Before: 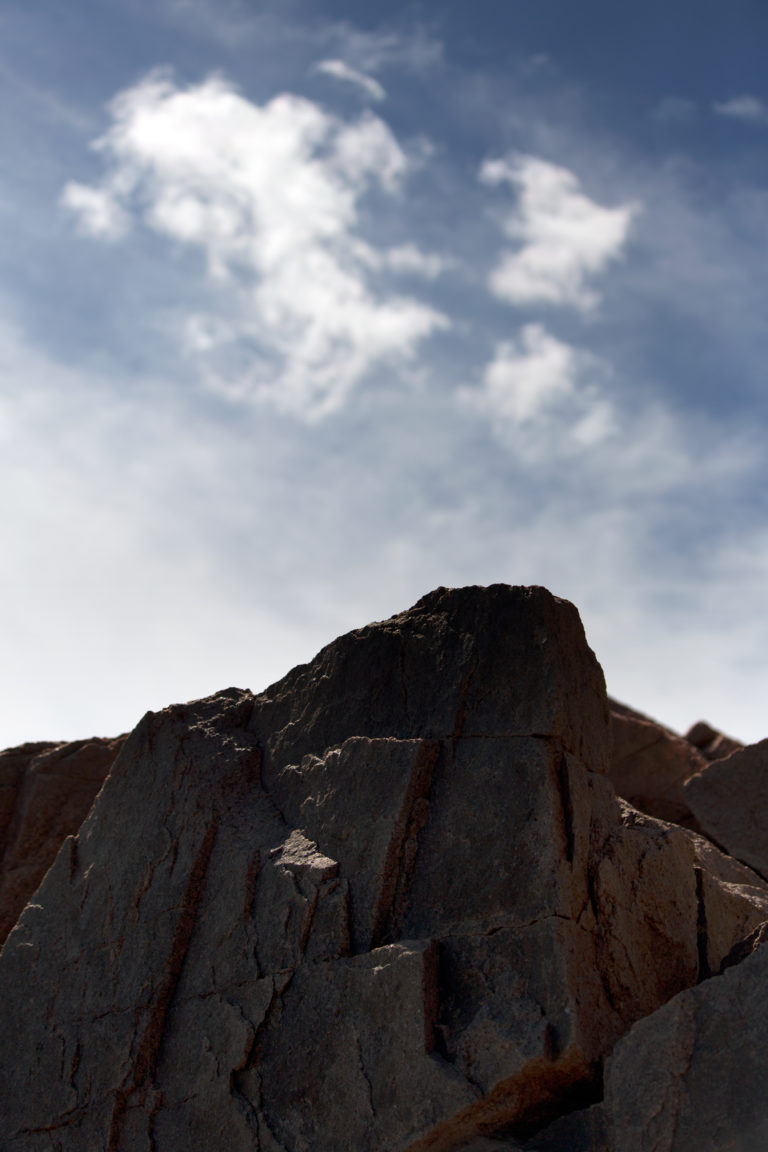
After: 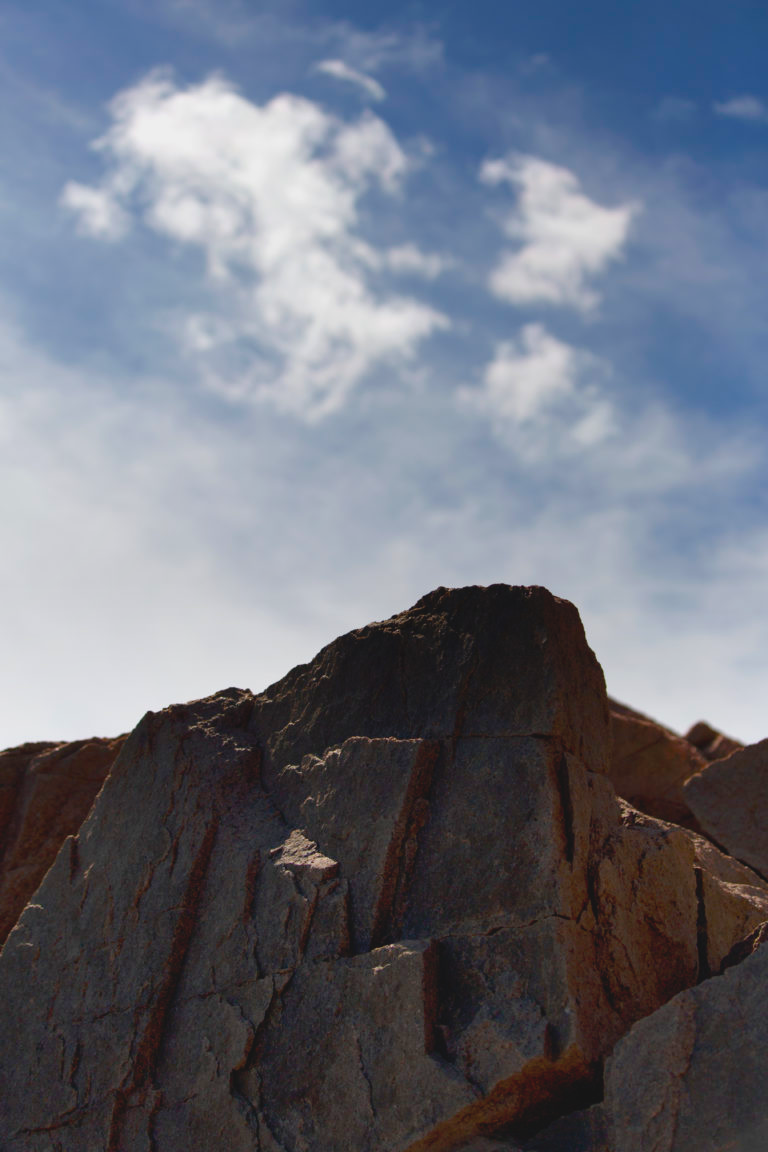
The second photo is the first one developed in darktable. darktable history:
contrast brightness saturation: contrast -0.116
shadows and highlights: shadows 29.39, highlights -29.19, low approximation 0.01, soften with gaussian
color balance rgb: linear chroma grading › shadows 31.645%, linear chroma grading › global chroma -1.594%, linear chroma grading › mid-tones 4.014%, perceptual saturation grading › global saturation 24.975%
